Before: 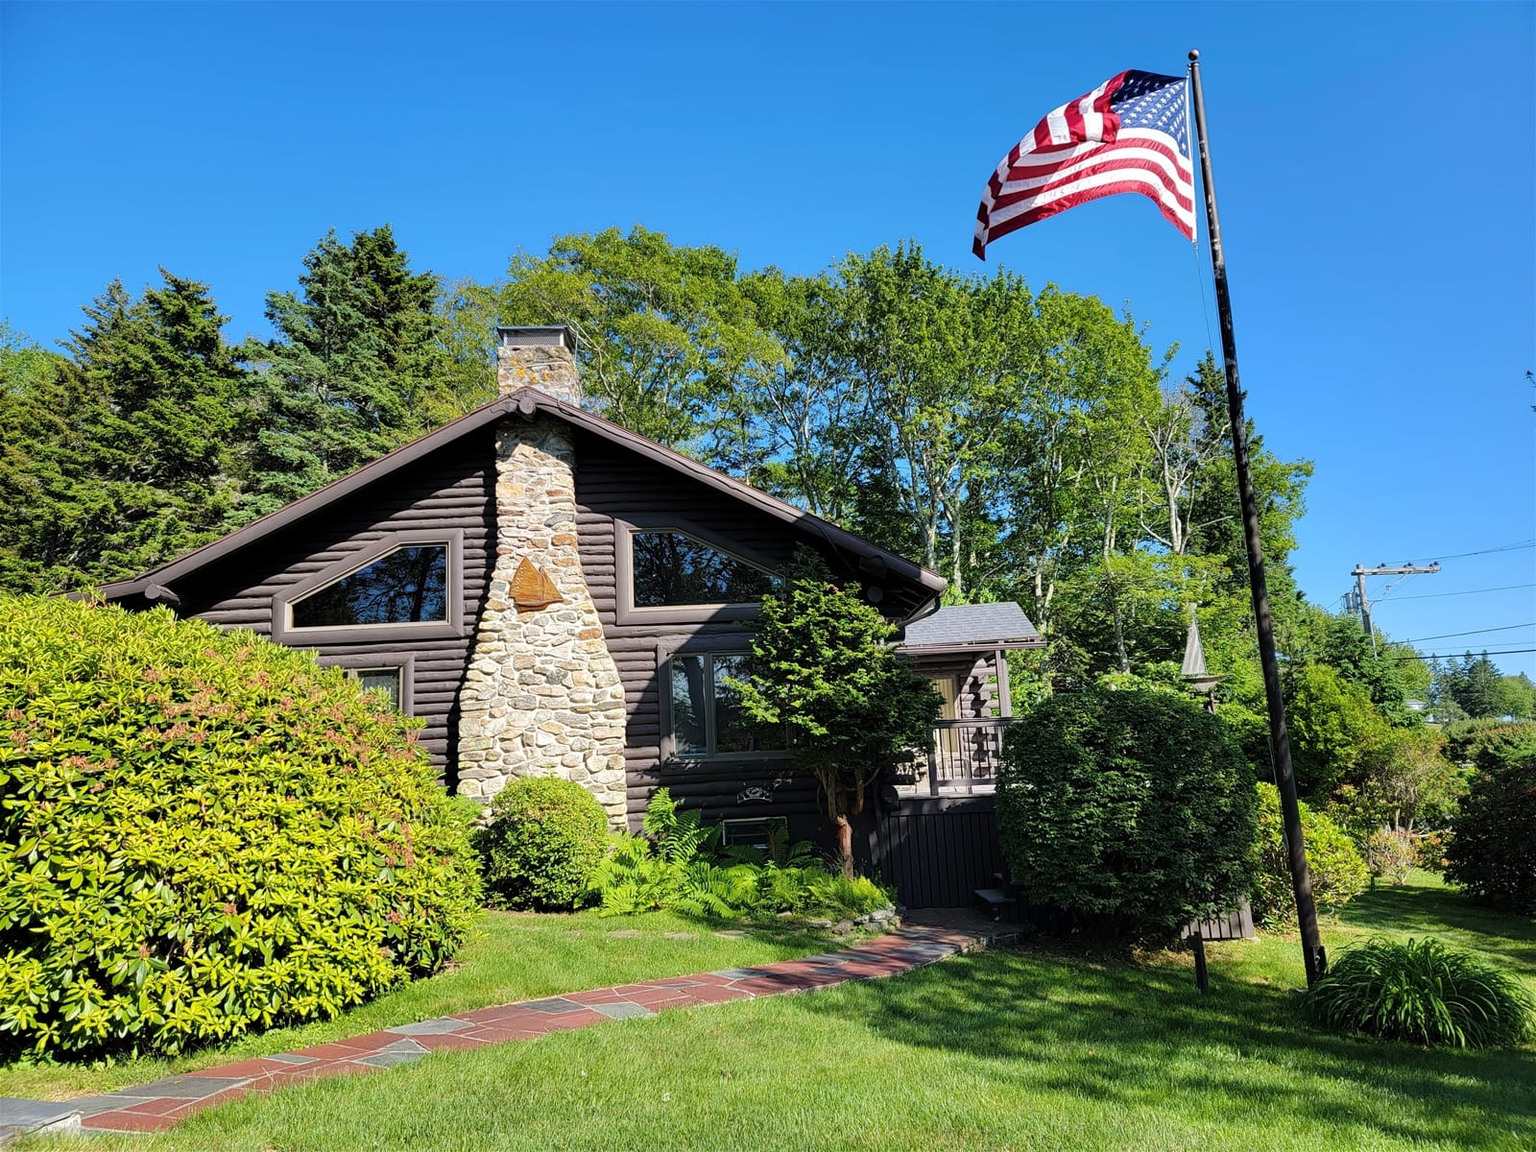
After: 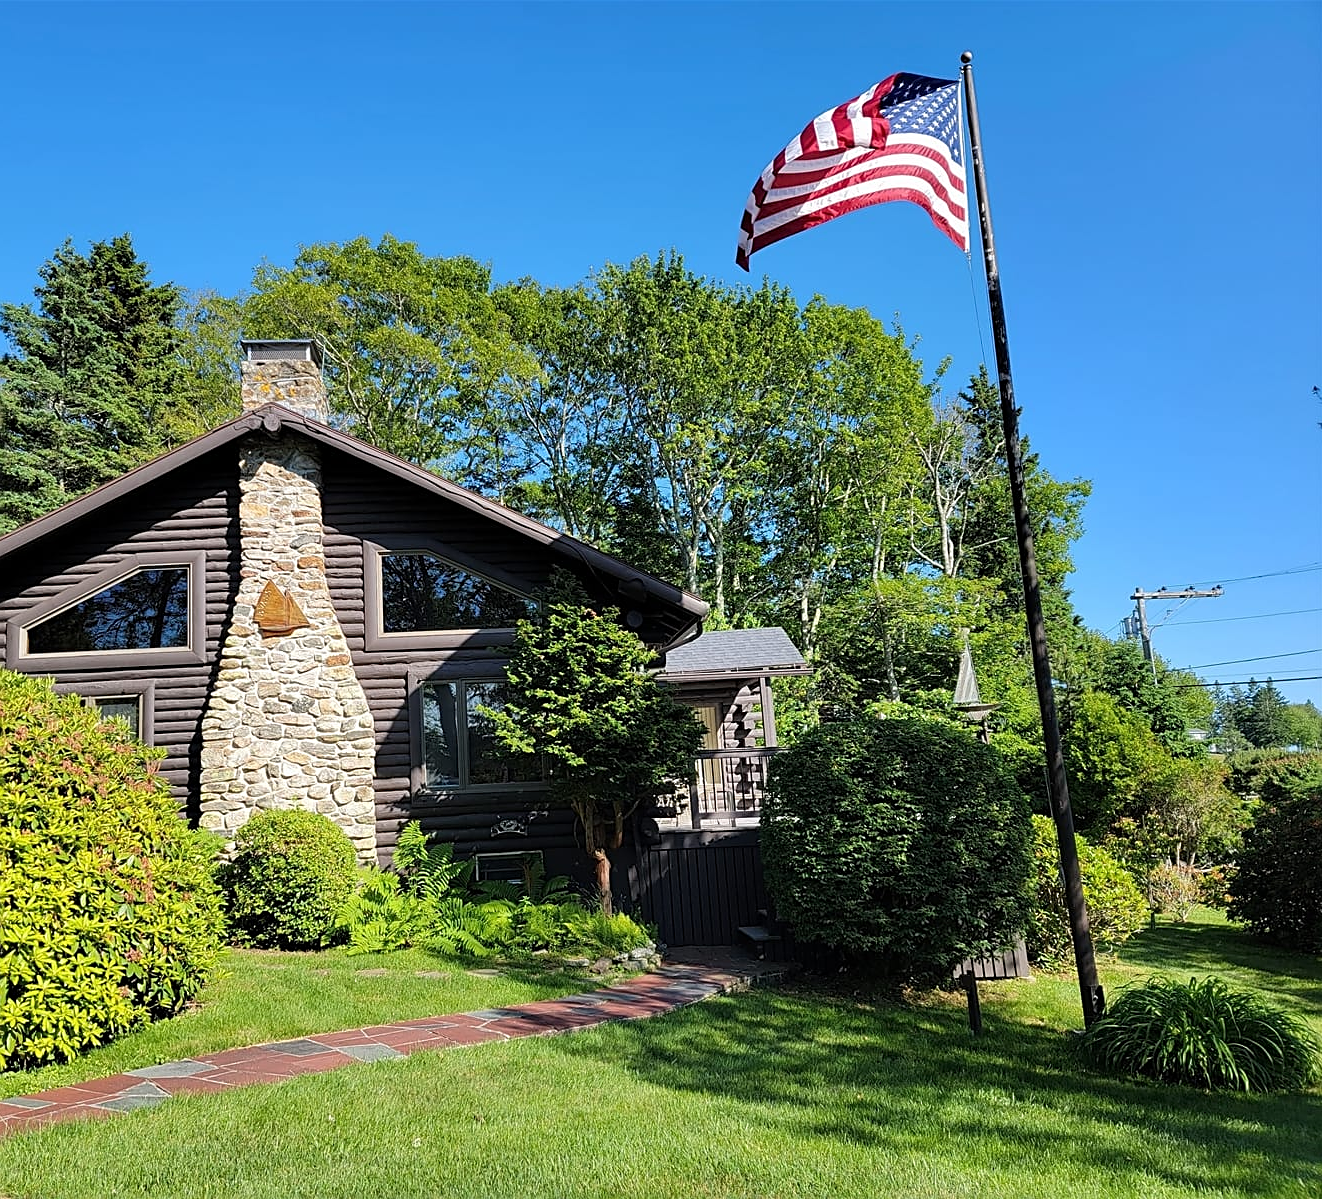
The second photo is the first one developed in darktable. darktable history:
sharpen: on, module defaults
crop: left 17.327%, bottom 0.016%
